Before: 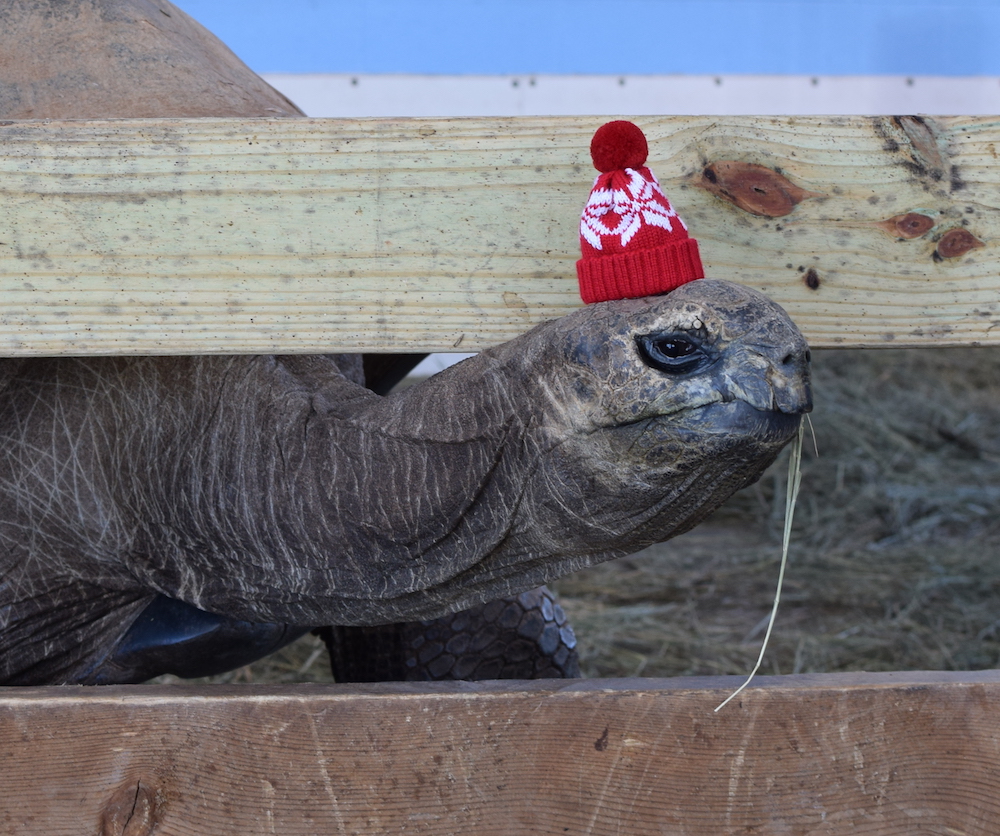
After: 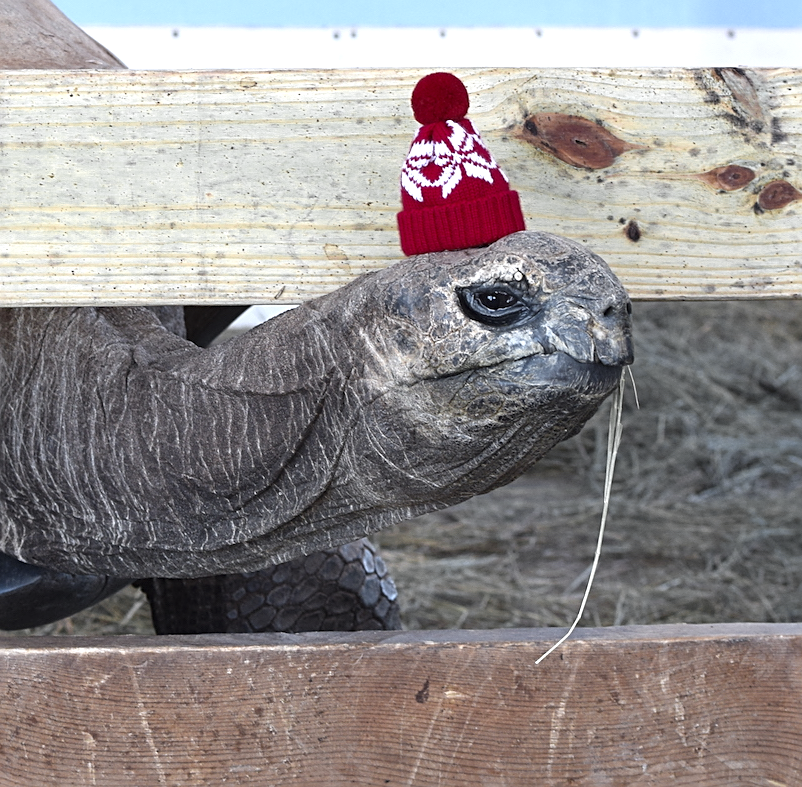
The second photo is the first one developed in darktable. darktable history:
exposure: black level correction -0.001, exposure 0.9 EV, compensate exposure bias true, compensate highlight preservation false
sharpen: on, module defaults
crop and rotate: left 17.959%, top 5.771%, right 1.742%
color zones: curves: ch0 [(0.035, 0.242) (0.25, 0.5) (0.384, 0.214) (0.488, 0.255) (0.75, 0.5)]; ch1 [(0.063, 0.379) (0.25, 0.5) (0.354, 0.201) (0.489, 0.085) (0.729, 0.271)]; ch2 [(0.25, 0.5) (0.38, 0.517) (0.442, 0.51) (0.735, 0.456)]
